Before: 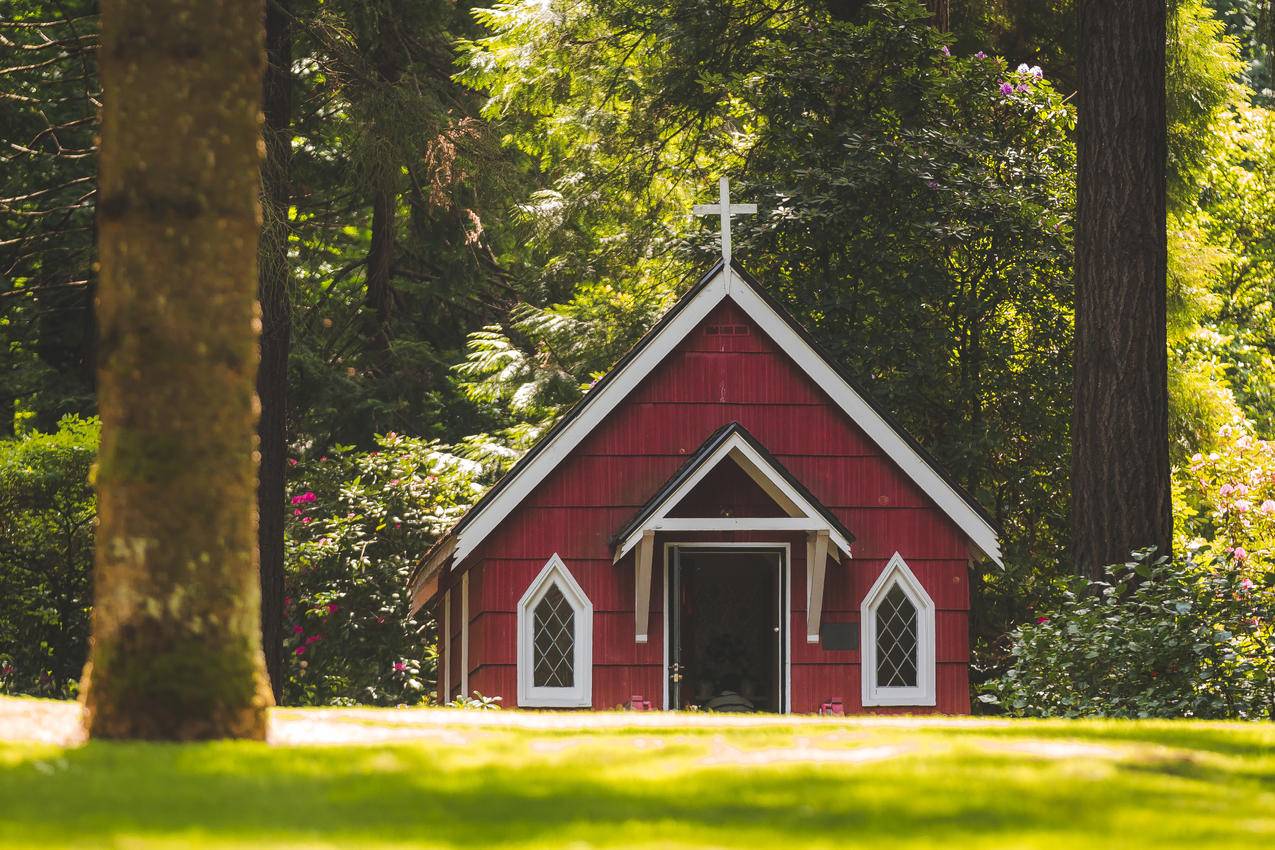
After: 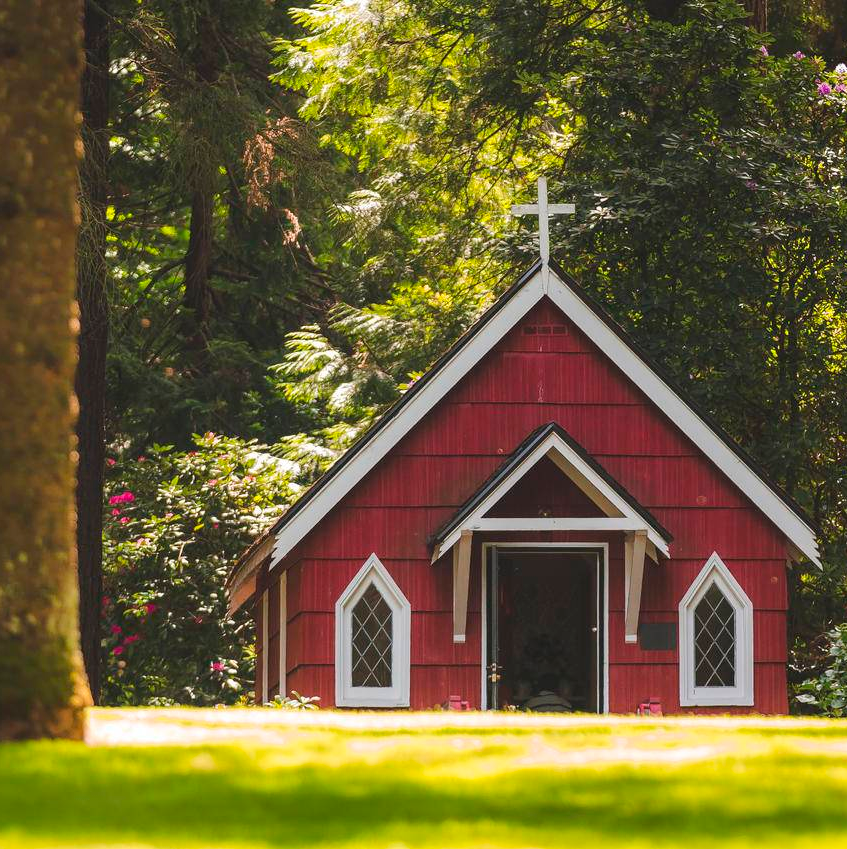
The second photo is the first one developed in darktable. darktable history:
crop and rotate: left 14.311%, right 19.242%
